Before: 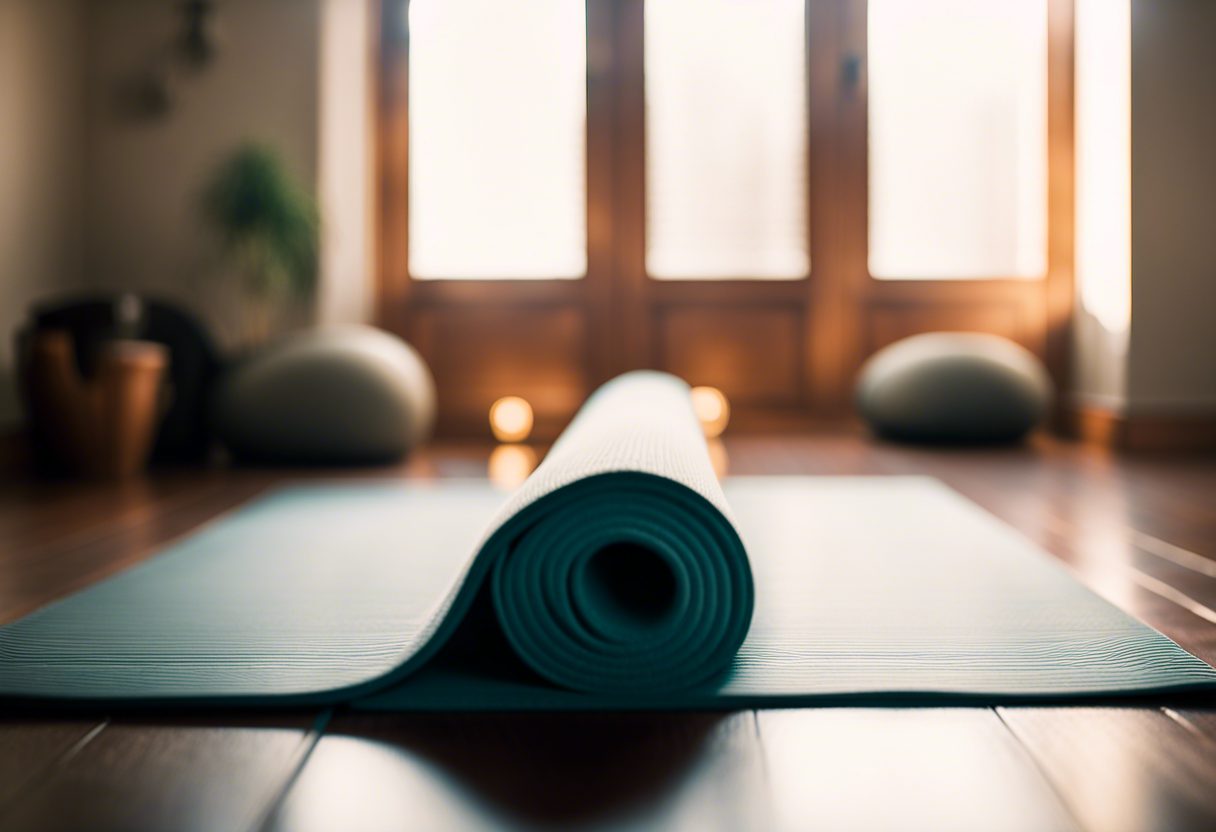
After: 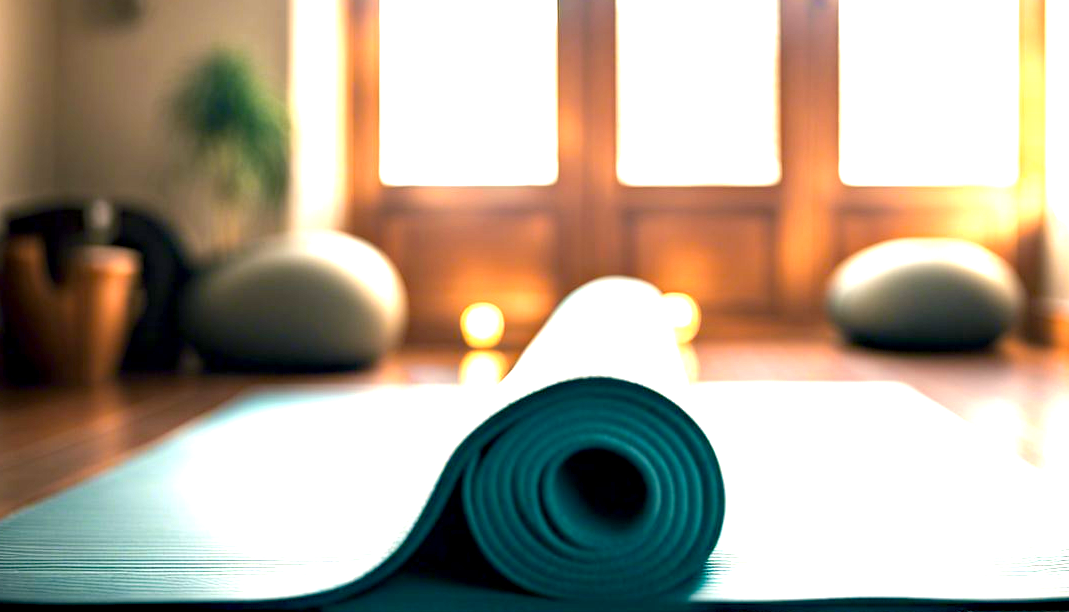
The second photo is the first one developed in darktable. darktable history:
crop and rotate: left 2.425%, top 11.305%, right 9.6%, bottom 15.08%
exposure: black level correction 0.001, exposure 1.646 EV, compensate exposure bias true, compensate highlight preservation false
haze removal: strength 0.29, distance 0.25, compatibility mode true, adaptive false
